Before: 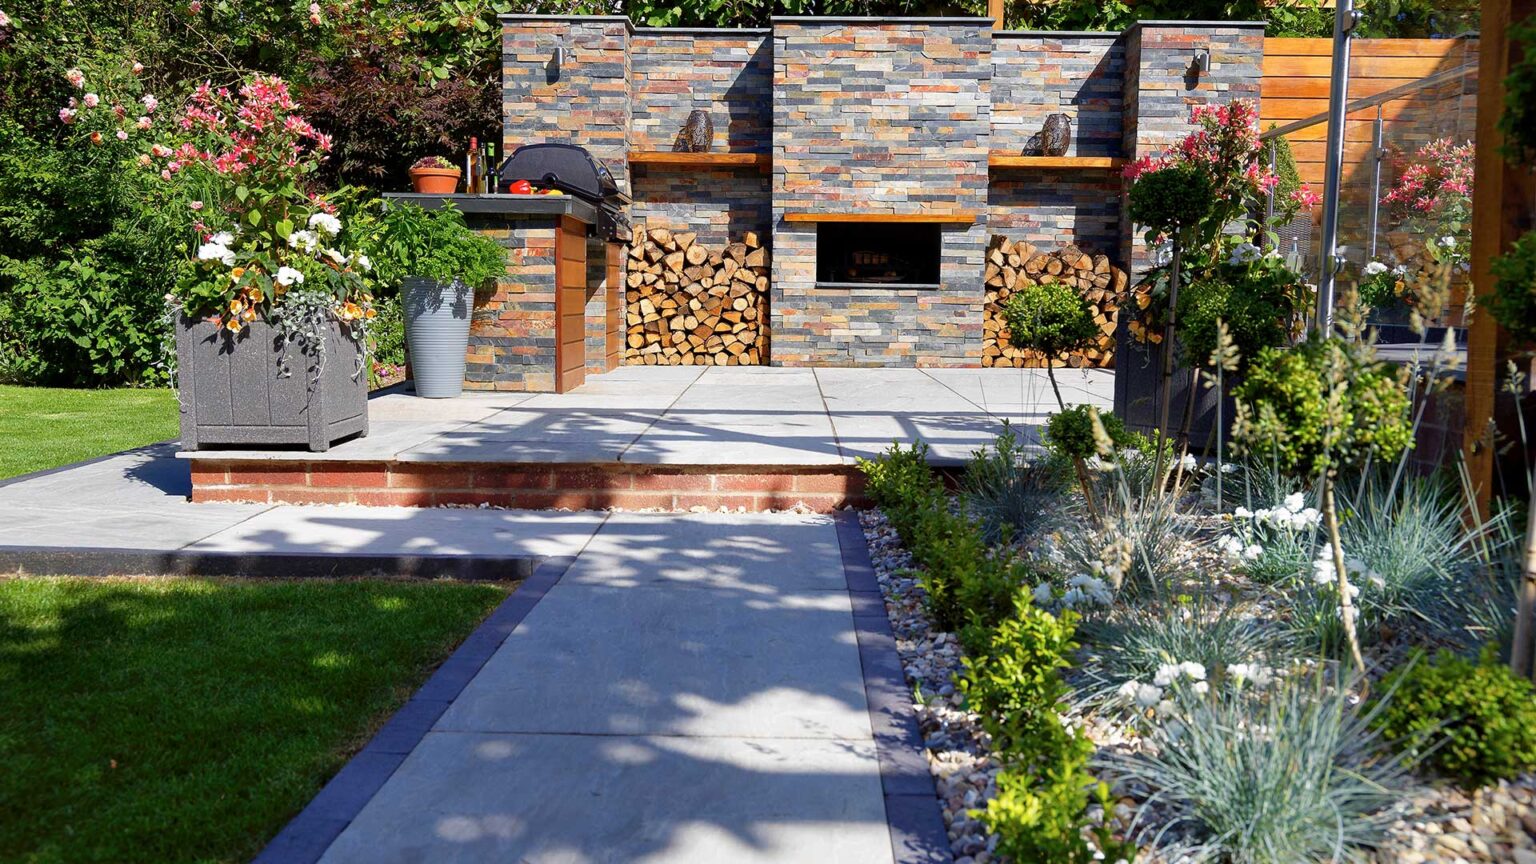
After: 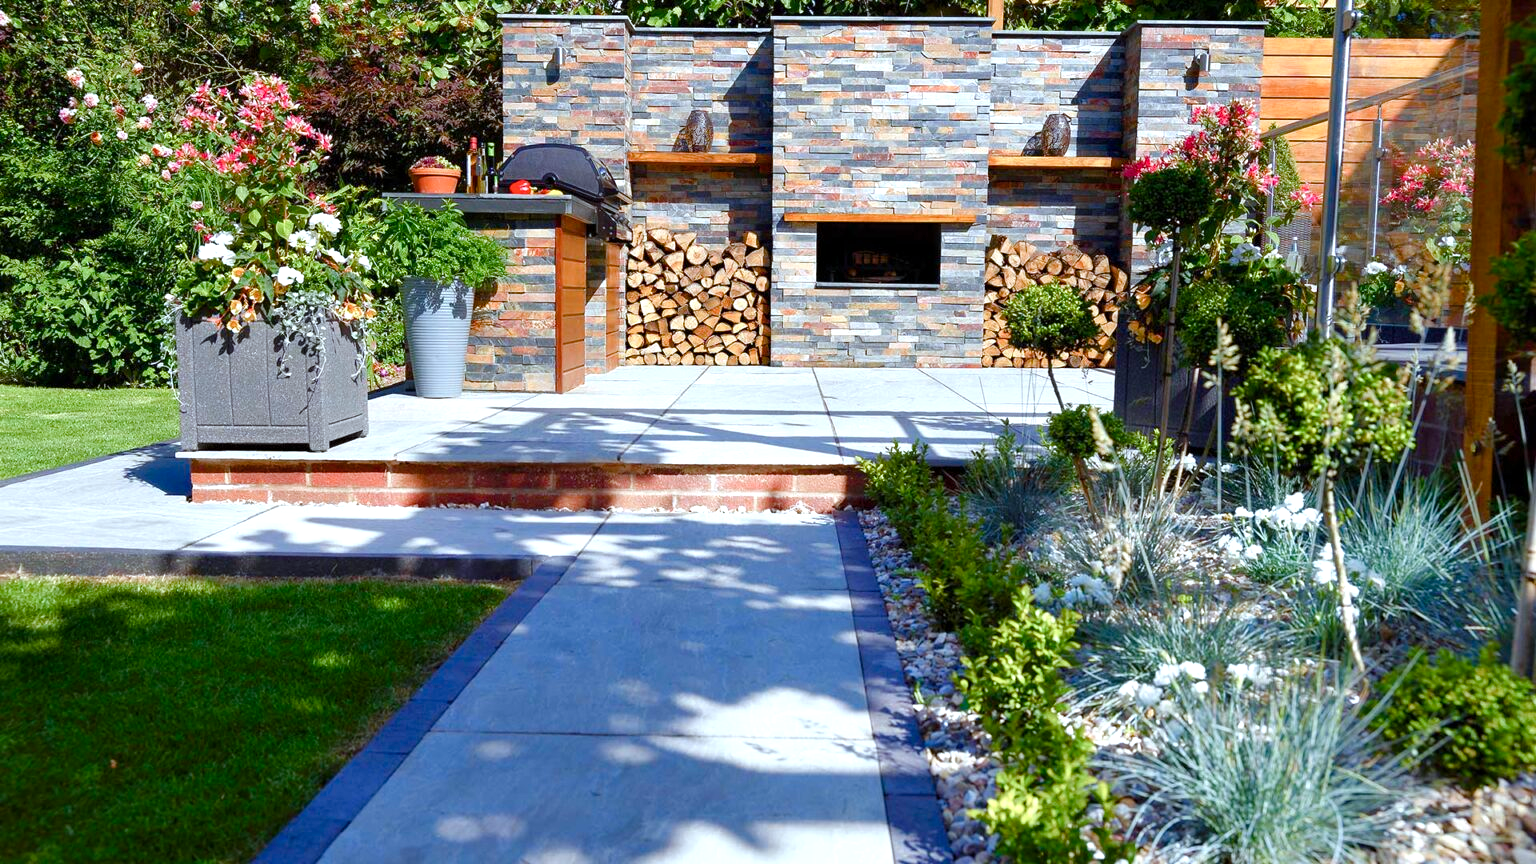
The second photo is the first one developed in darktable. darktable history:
color balance rgb: perceptual saturation grading › global saturation 20%, perceptual saturation grading › highlights -50%, perceptual saturation grading › shadows 30%, perceptual brilliance grading › global brilliance 10%, perceptual brilliance grading › shadows 15%
tone equalizer: on, module defaults
color correction: highlights a* -4.18, highlights b* -10.81
